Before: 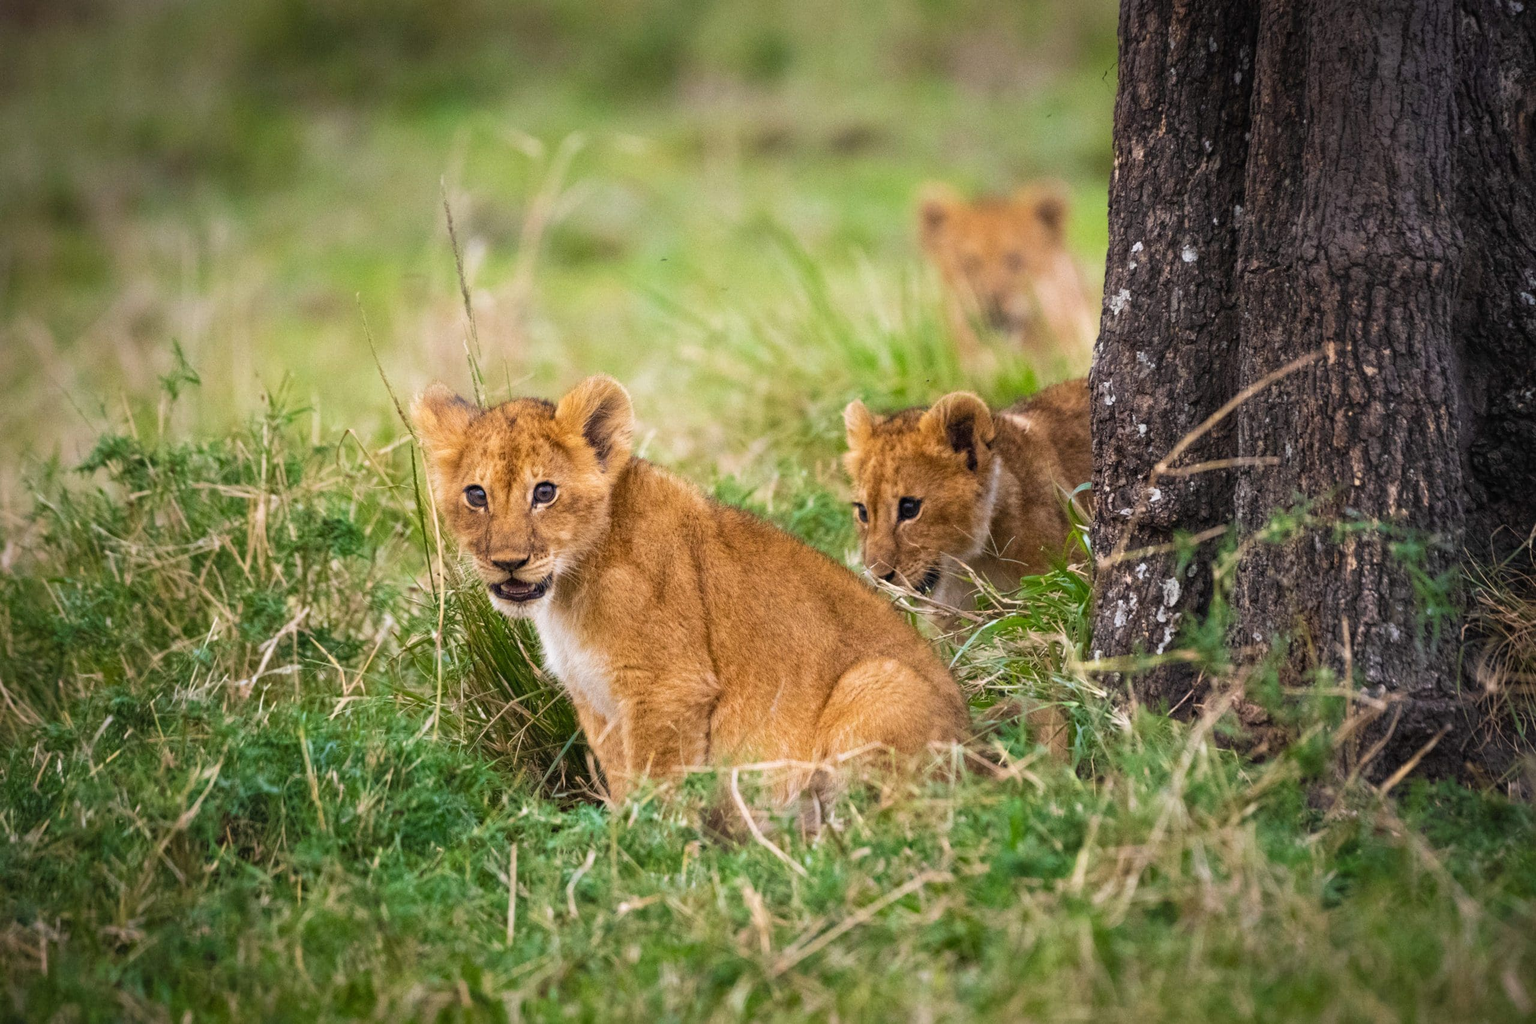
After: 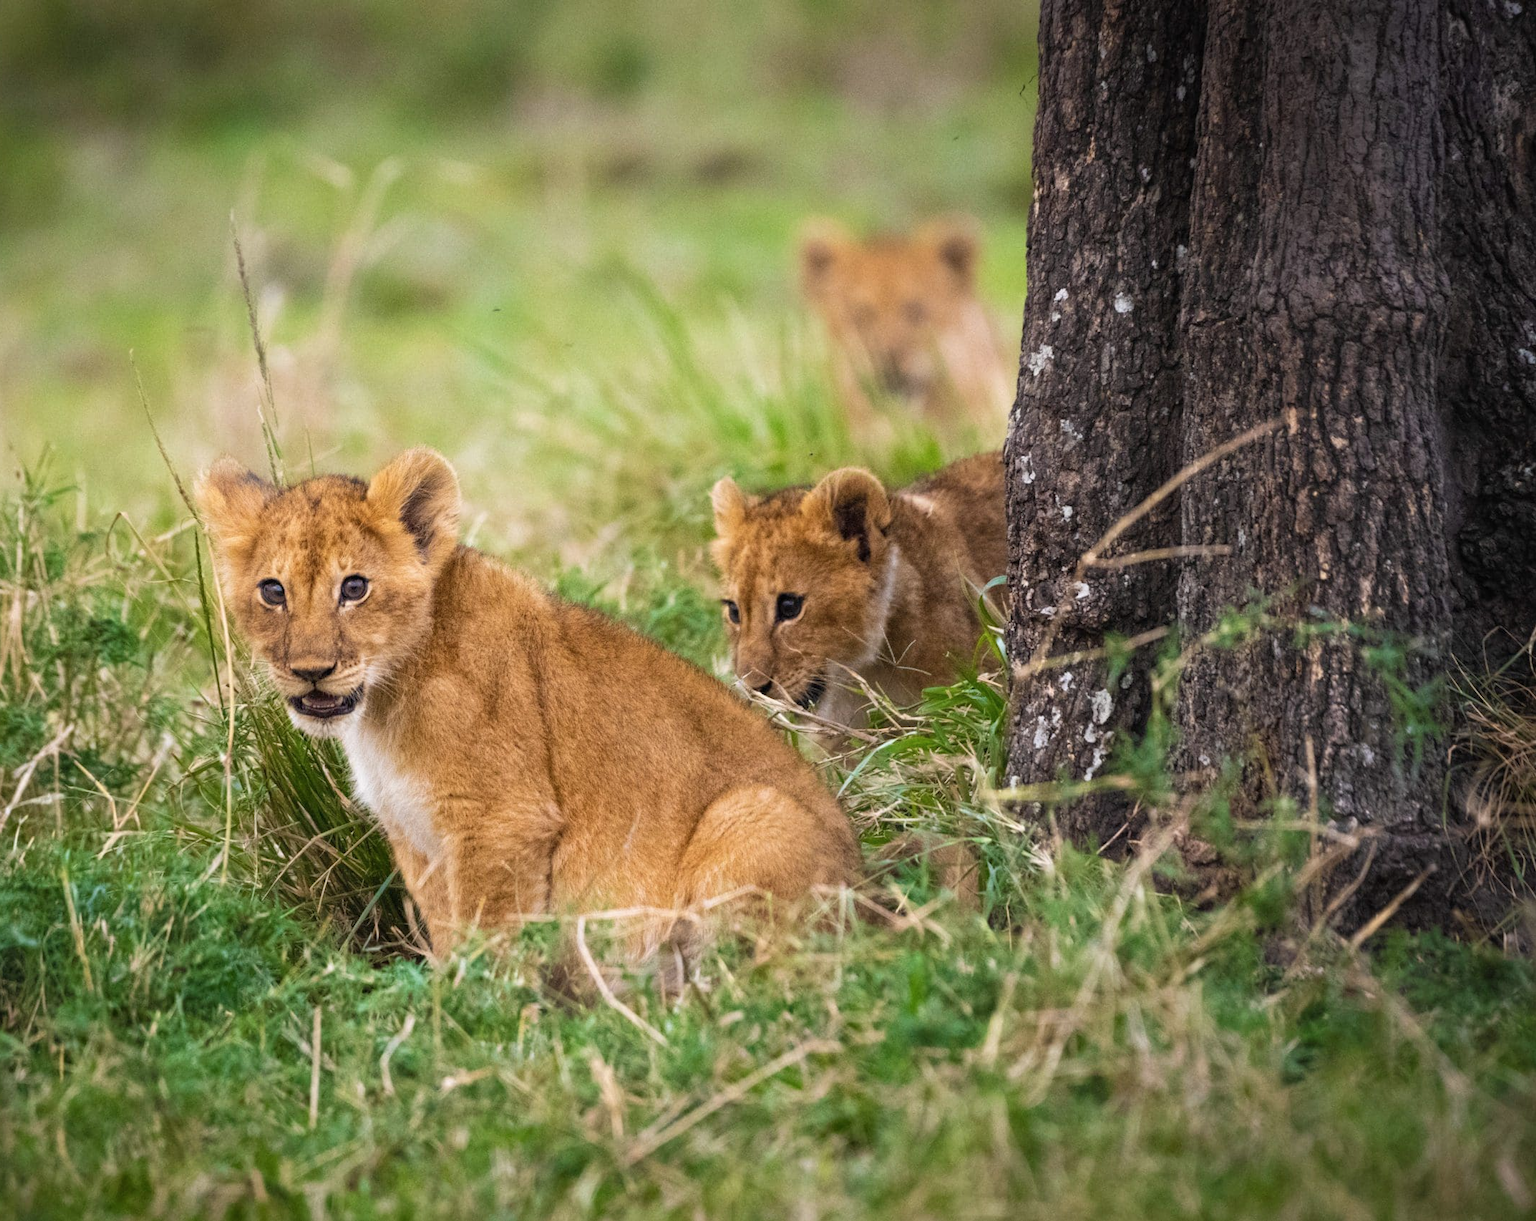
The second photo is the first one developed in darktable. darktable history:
color zones: curves: ch1 [(0, 0.469) (0.01, 0.469) (0.12, 0.446) (0.248, 0.469) (0.5, 0.5) (0.748, 0.5) (0.99, 0.469) (1, 0.469)]
crop: left 16.159%
